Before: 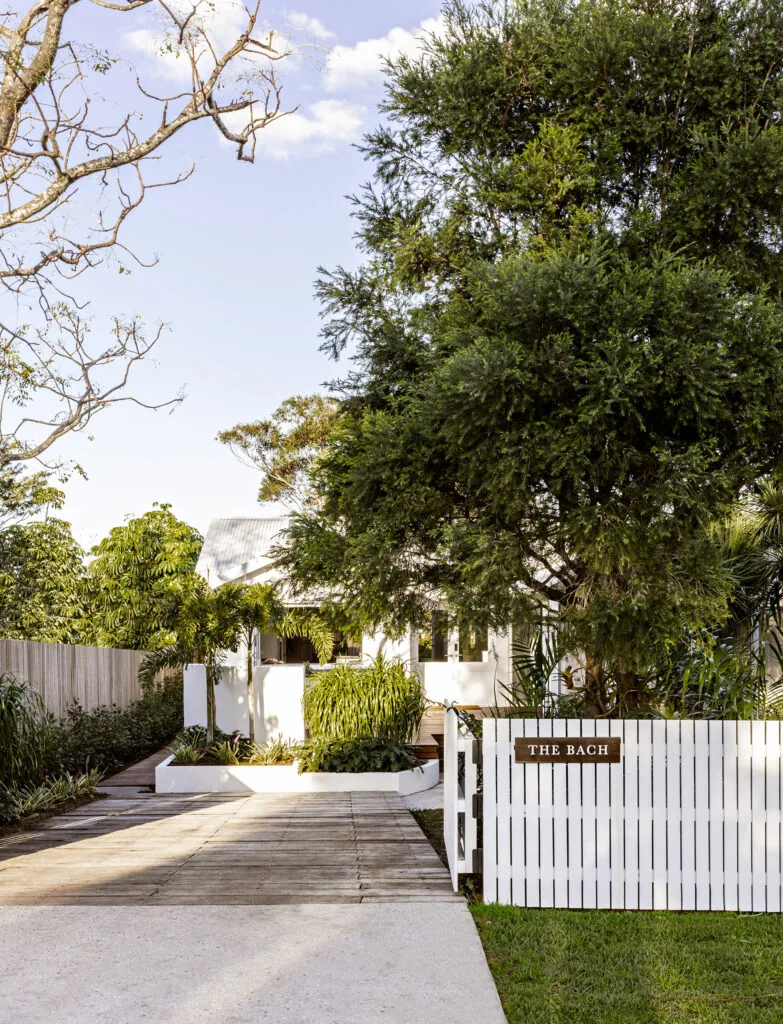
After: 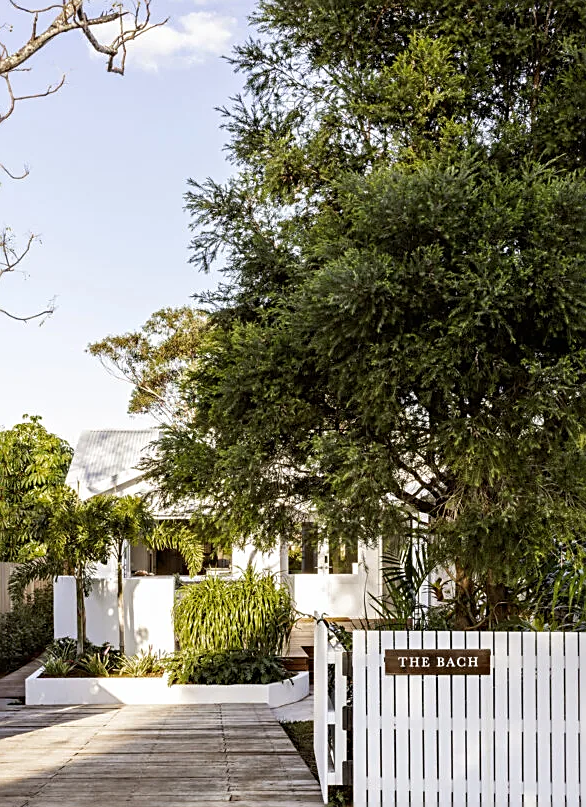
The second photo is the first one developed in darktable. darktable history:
crop: left 16.642%, top 8.638%, right 8.502%, bottom 12.465%
sharpen: on, module defaults
